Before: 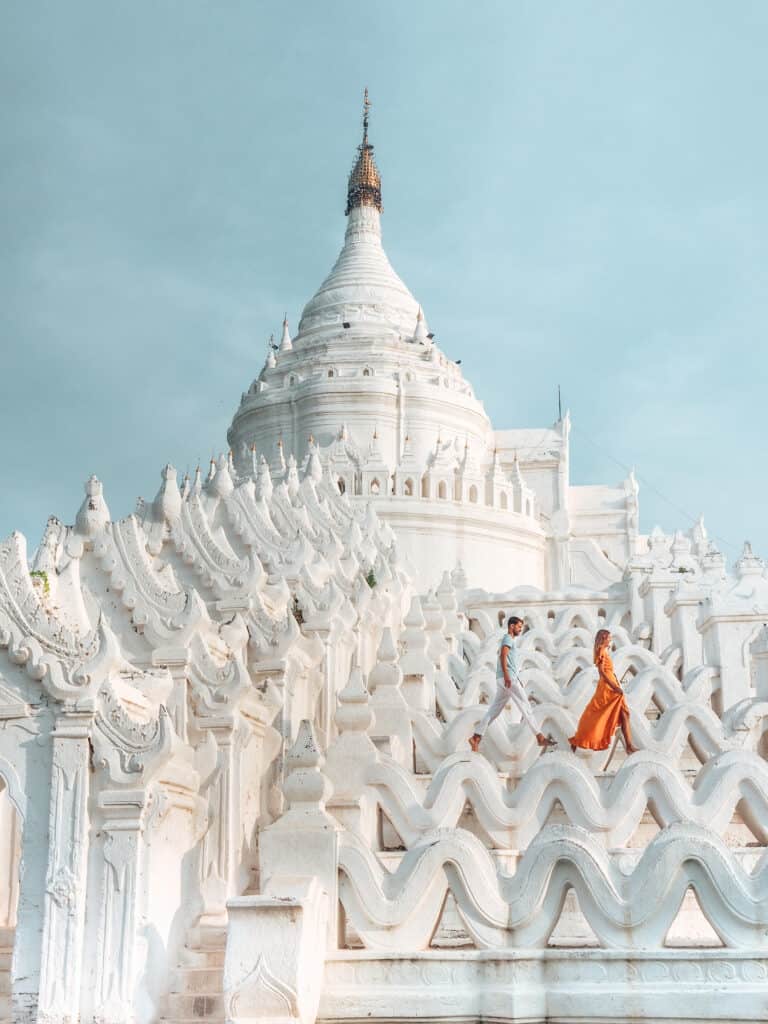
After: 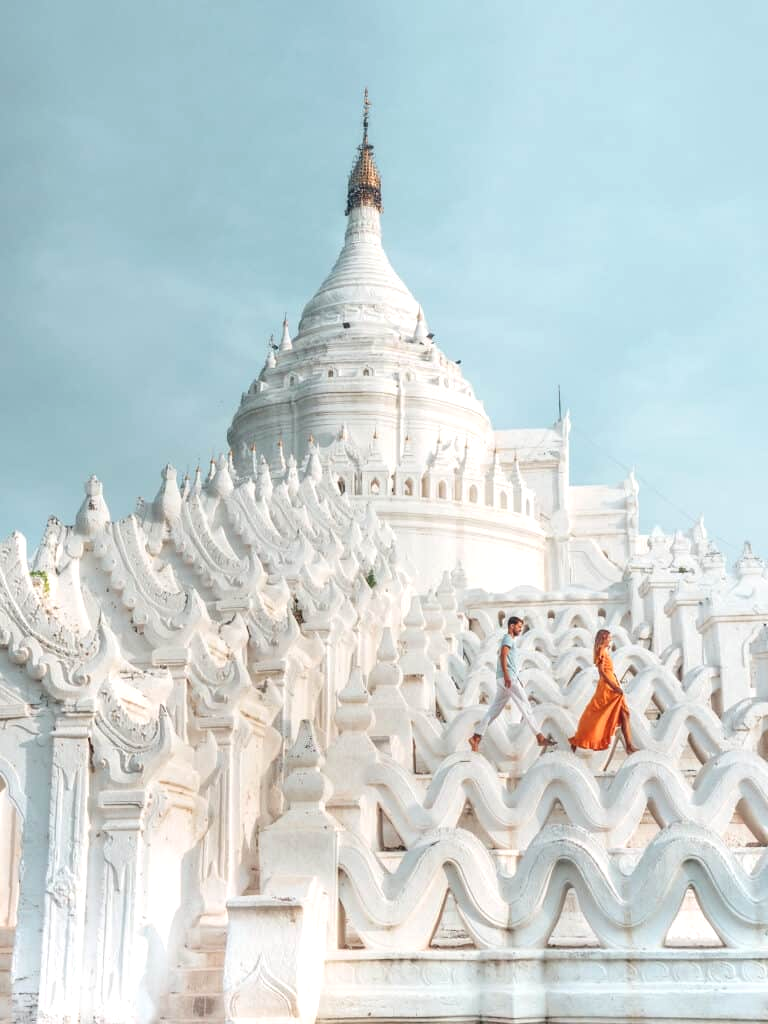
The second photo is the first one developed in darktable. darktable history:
exposure: exposure 0.169 EV, compensate highlight preservation false
